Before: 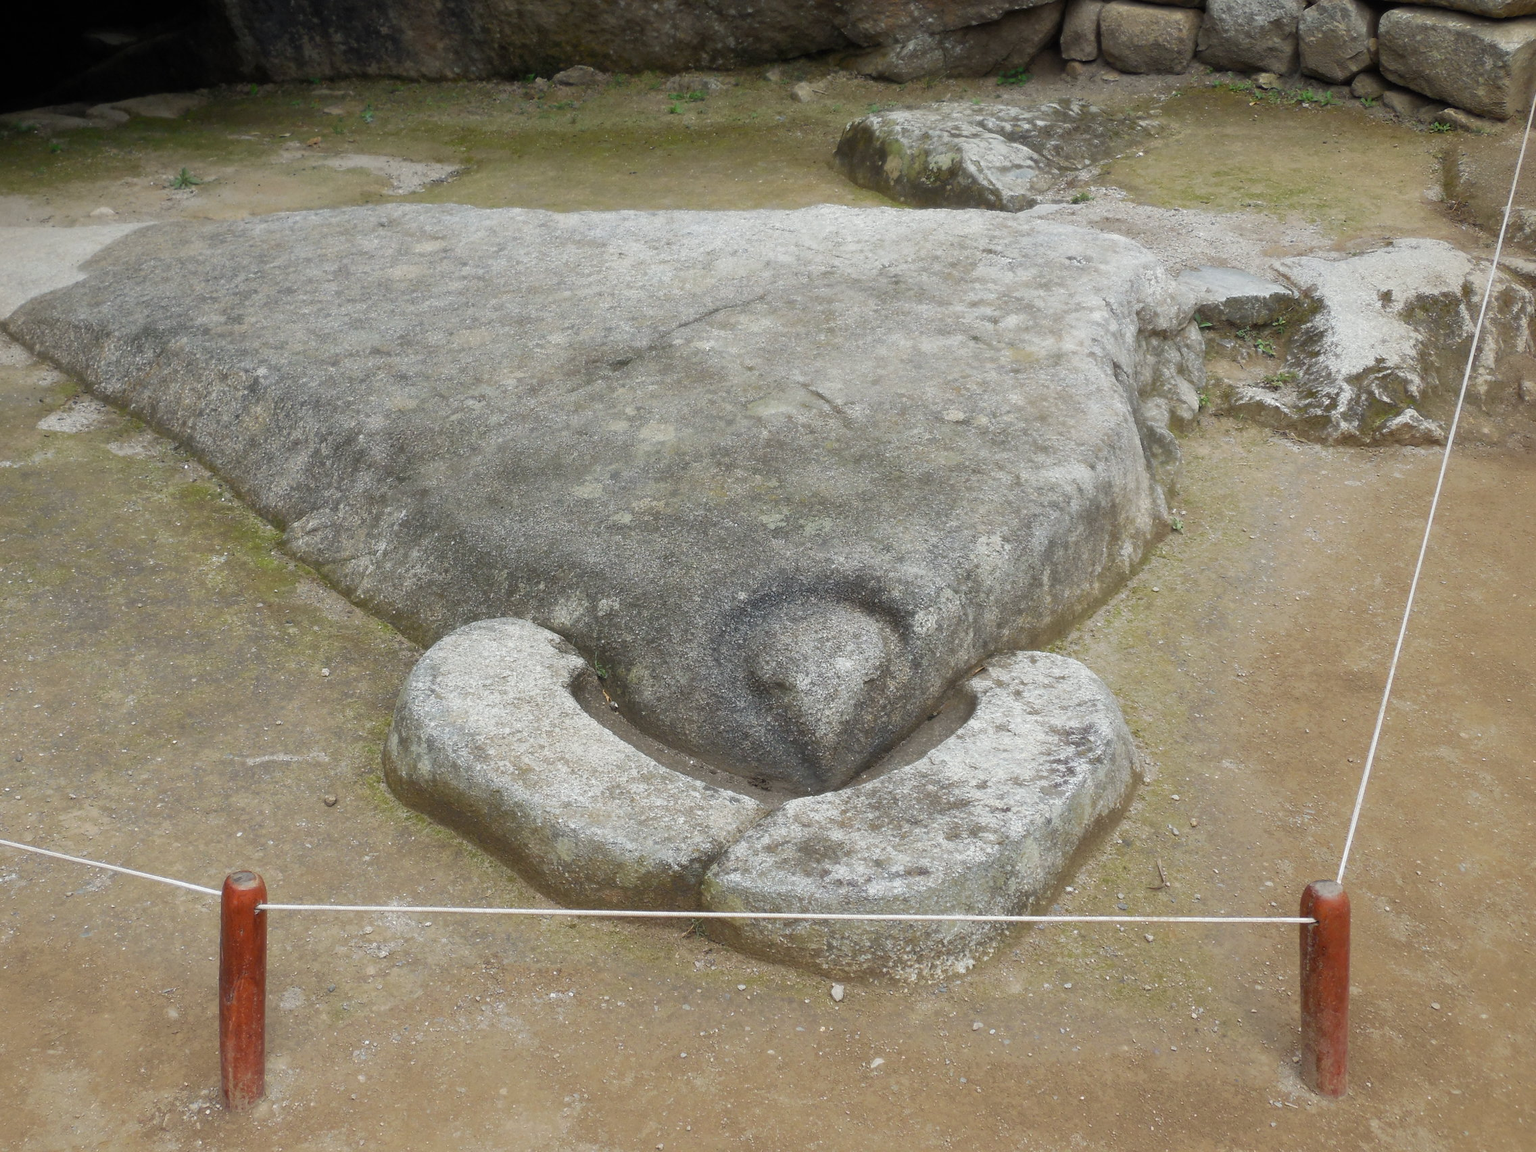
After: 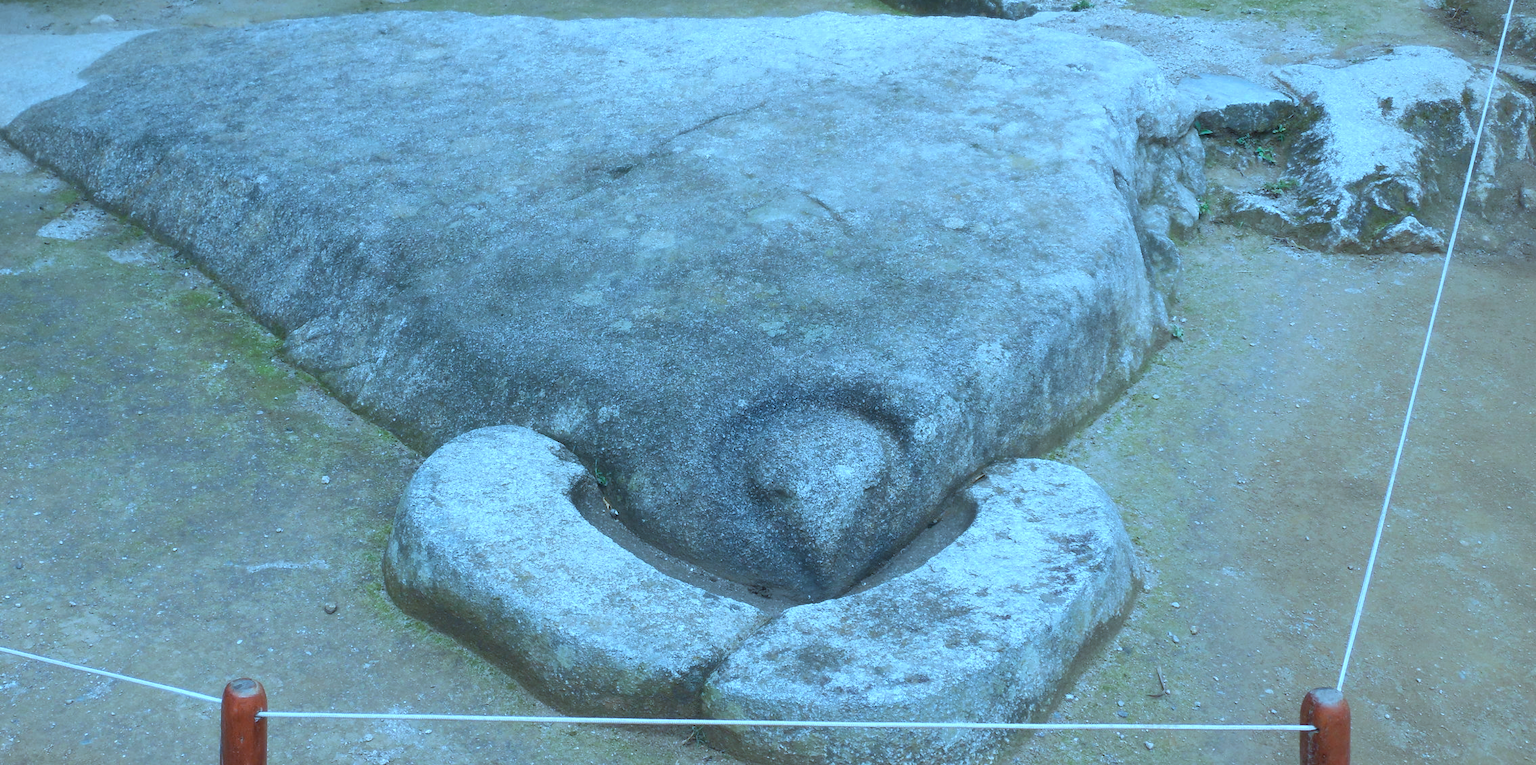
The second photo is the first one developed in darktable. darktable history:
color calibration: illuminant custom, x 0.432, y 0.395, temperature 3098 K
crop: top 16.727%, bottom 16.727%
shadows and highlights: shadows 0, highlights 40
